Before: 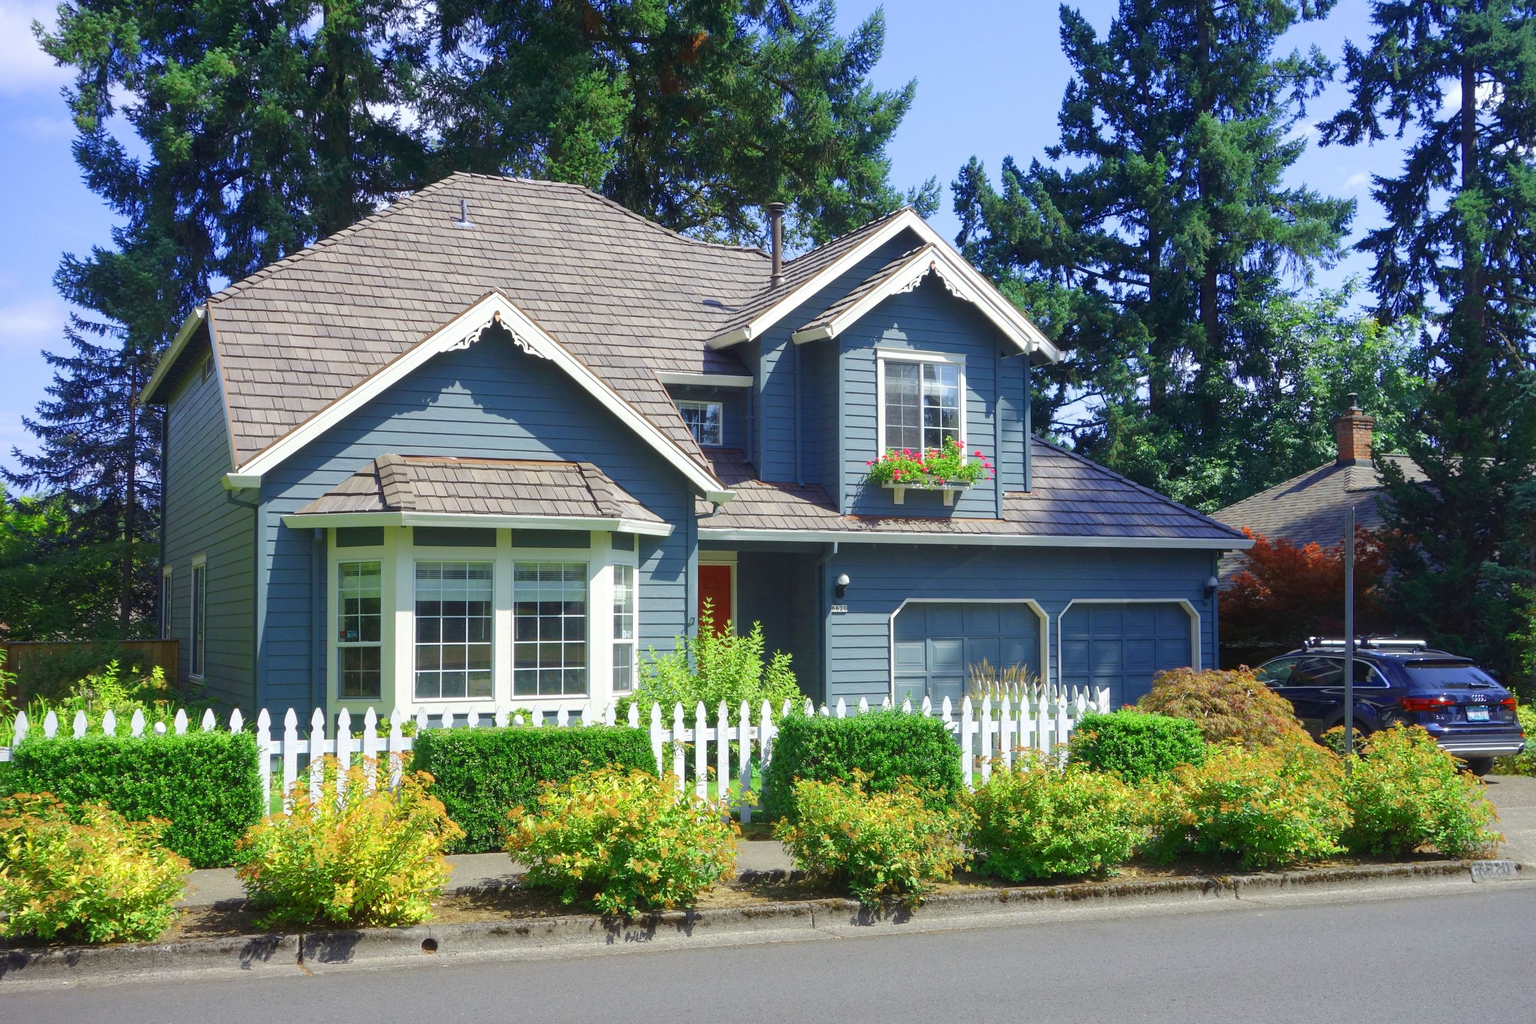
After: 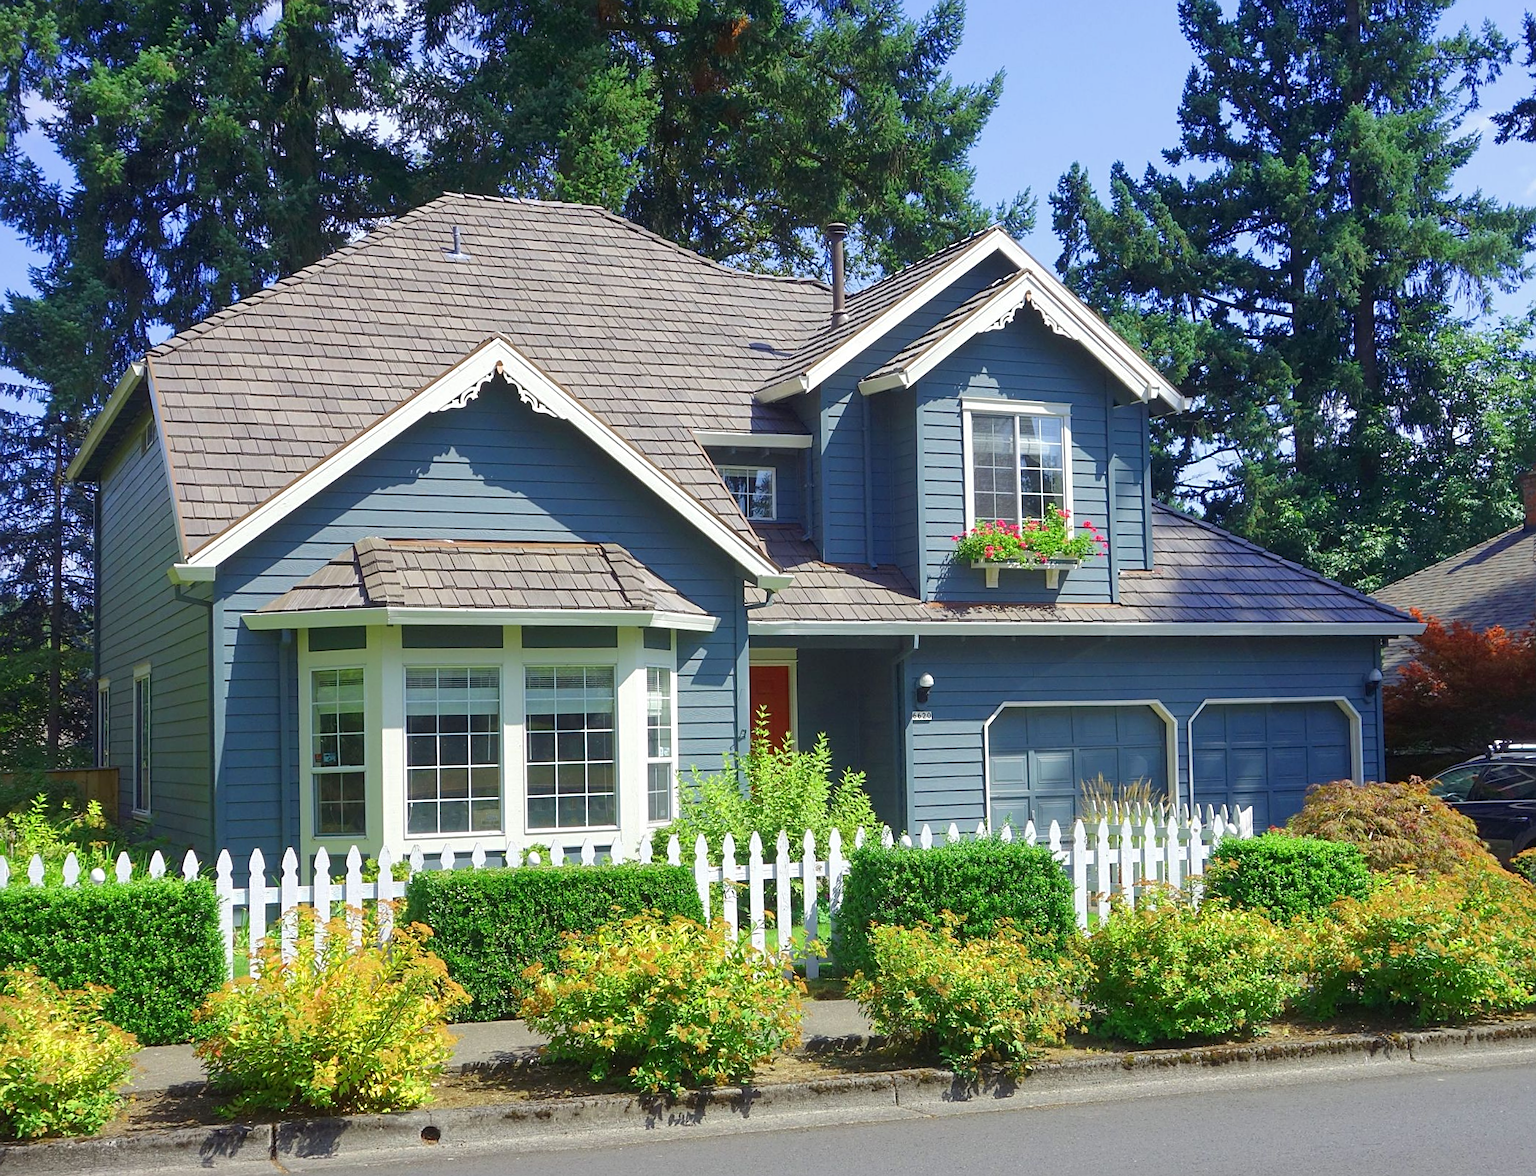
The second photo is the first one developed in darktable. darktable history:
exposure: black level correction 0.001, compensate highlight preservation false
shadows and highlights: shadows 25, highlights -25
crop and rotate: angle 1°, left 4.281%, top 0.642%, right 11.383%, bottom 2.486%
sharpen: on, module defaults
